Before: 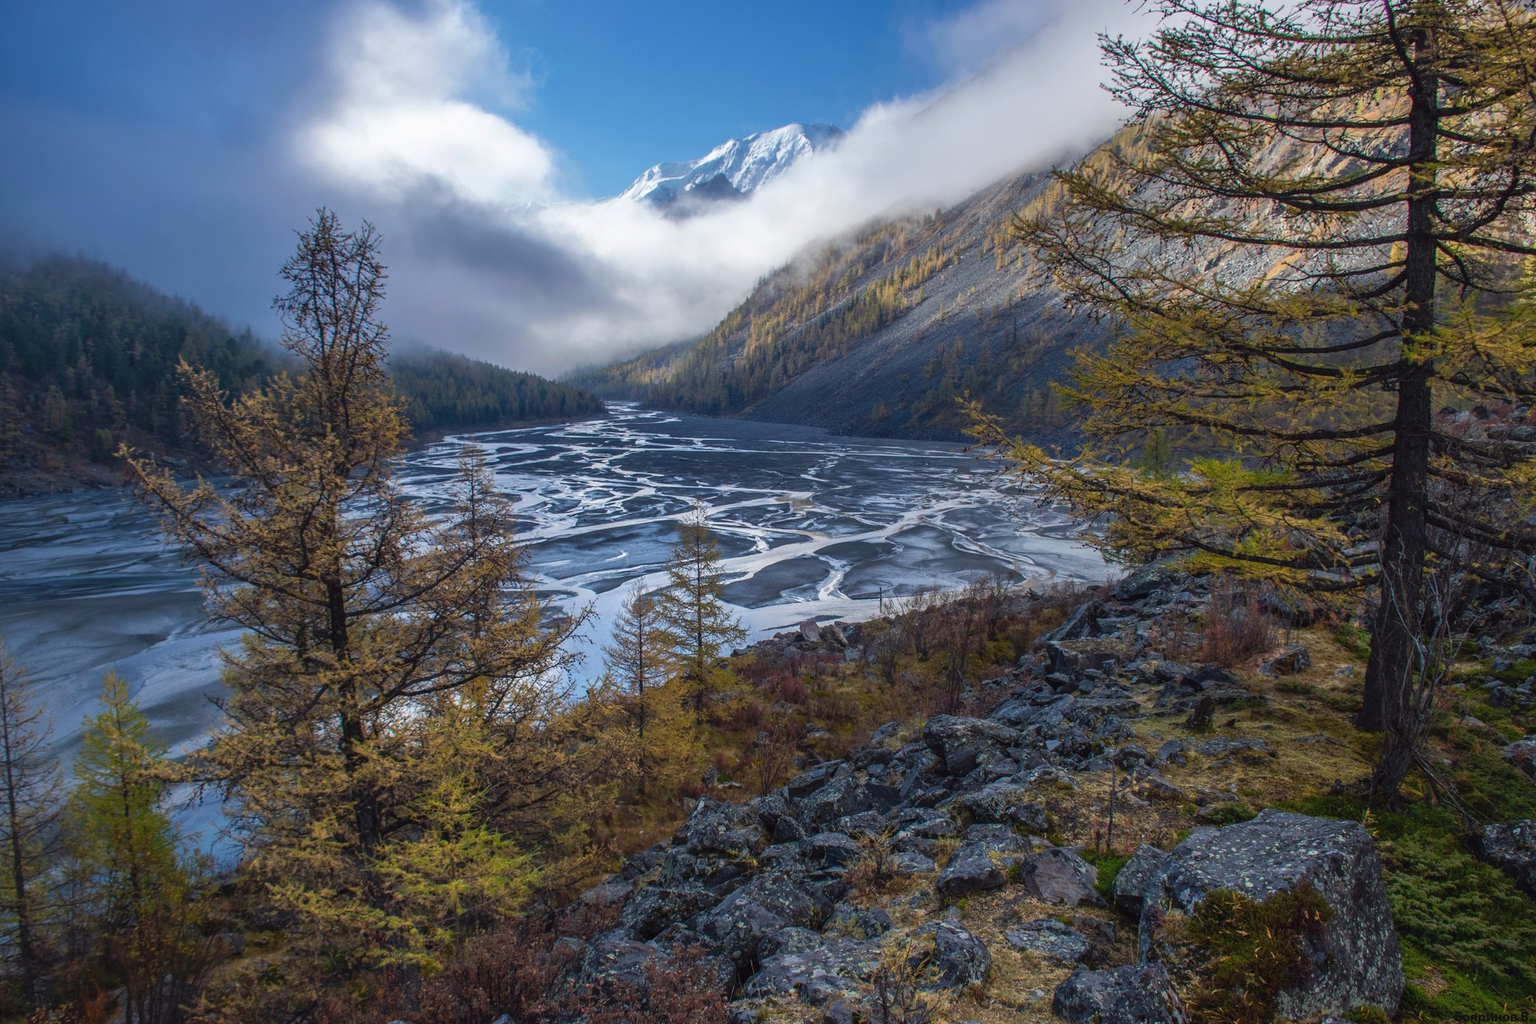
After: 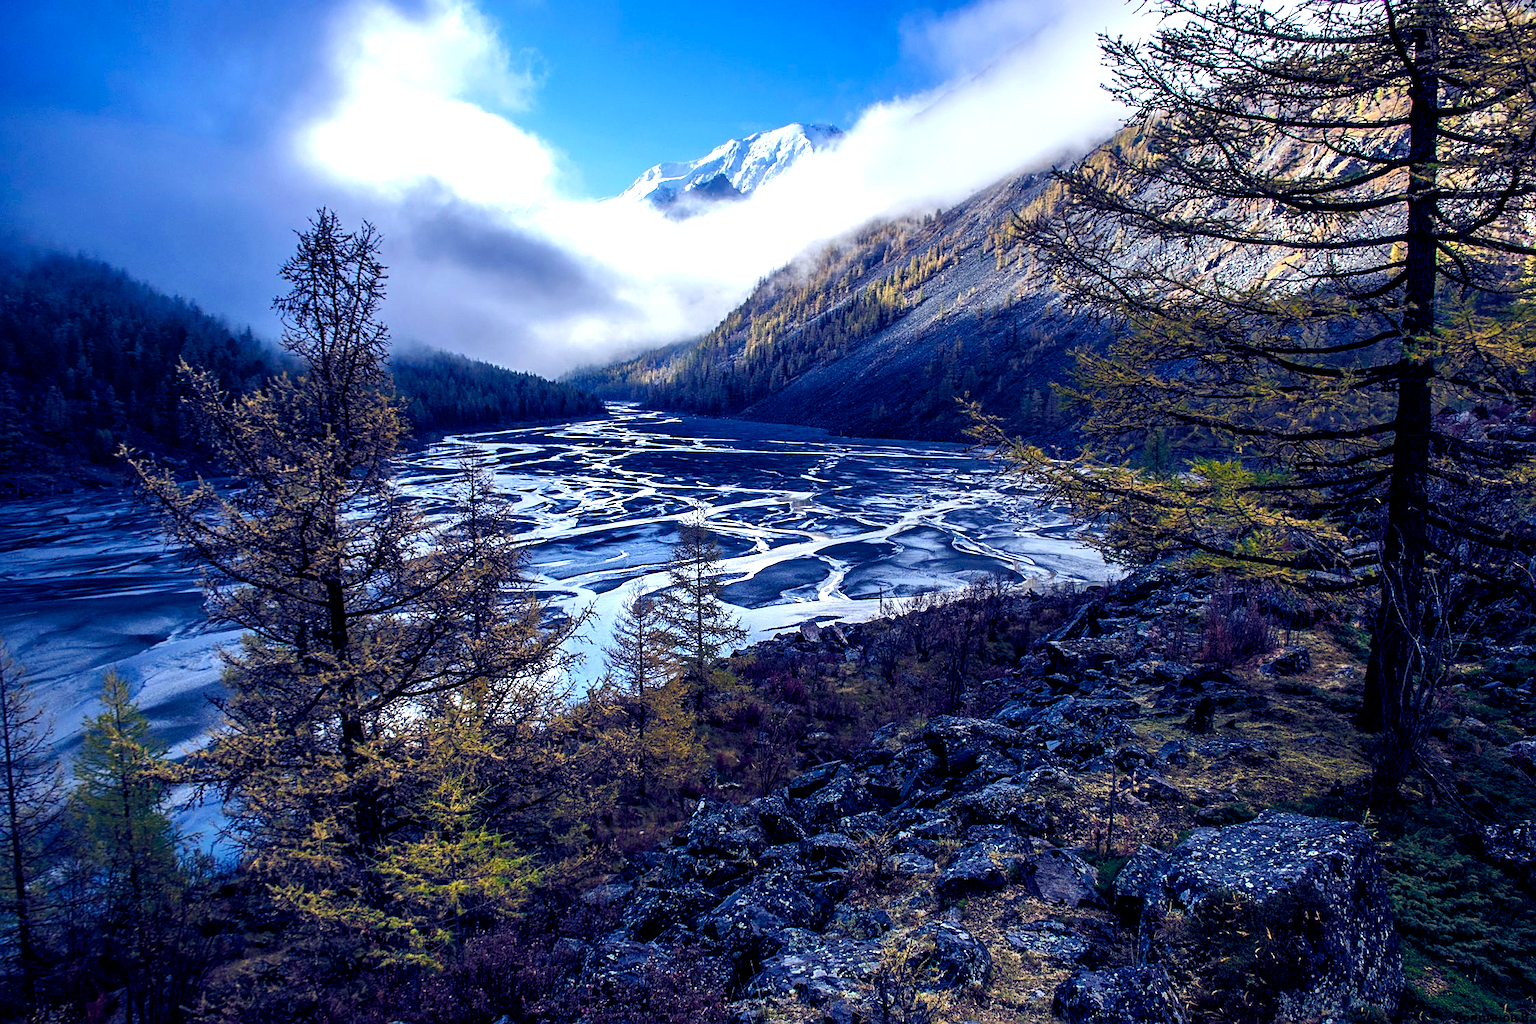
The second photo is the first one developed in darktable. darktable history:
tone equalizer: -8 EV -0.75 EV, -7 EV -0.7 EV, -6 EV -0.6 EV, -5 EV -0.4 EV, -3 EV 0.4 EV, -2 EV 0.6 EV, -1 EV 0.7 EV, +0 EV 0.75 EV, edges refinement/feathering 500, mask exposure compensation -1.57 EV, preserve details no
sharpen: on, module defaults
color balance rgb: shadows lift › luminance -41.13%, shadows lift › chroma 14.13%, shadows lift › hue 260°, power › luminance -3.76%, power › chroma 0.56%, power › hue 40.37°, highlights gain › luminance 16.81%, highlights gain › chroma 2.94%, highlights gain › hue 260°, global offset › luminance -0.29%, global offset › chroma 0.31%, global offset › hue 260°, perceptual saturation grading › global saturation 20%, perceptual saturation grading › highlights -13.92%, perceptual saturation grading › shadows 50%
